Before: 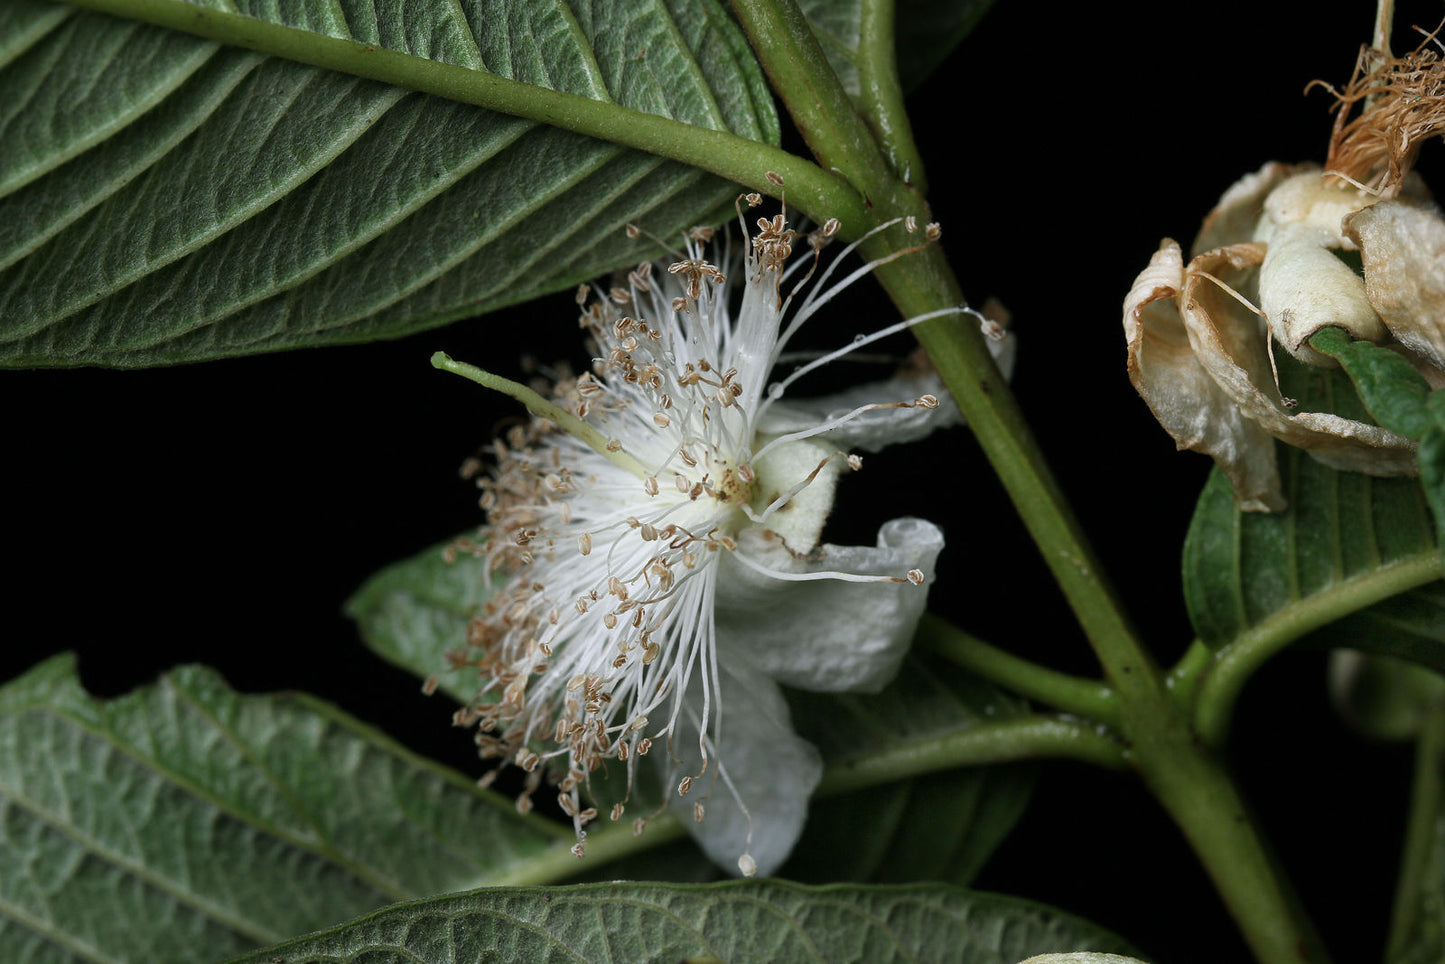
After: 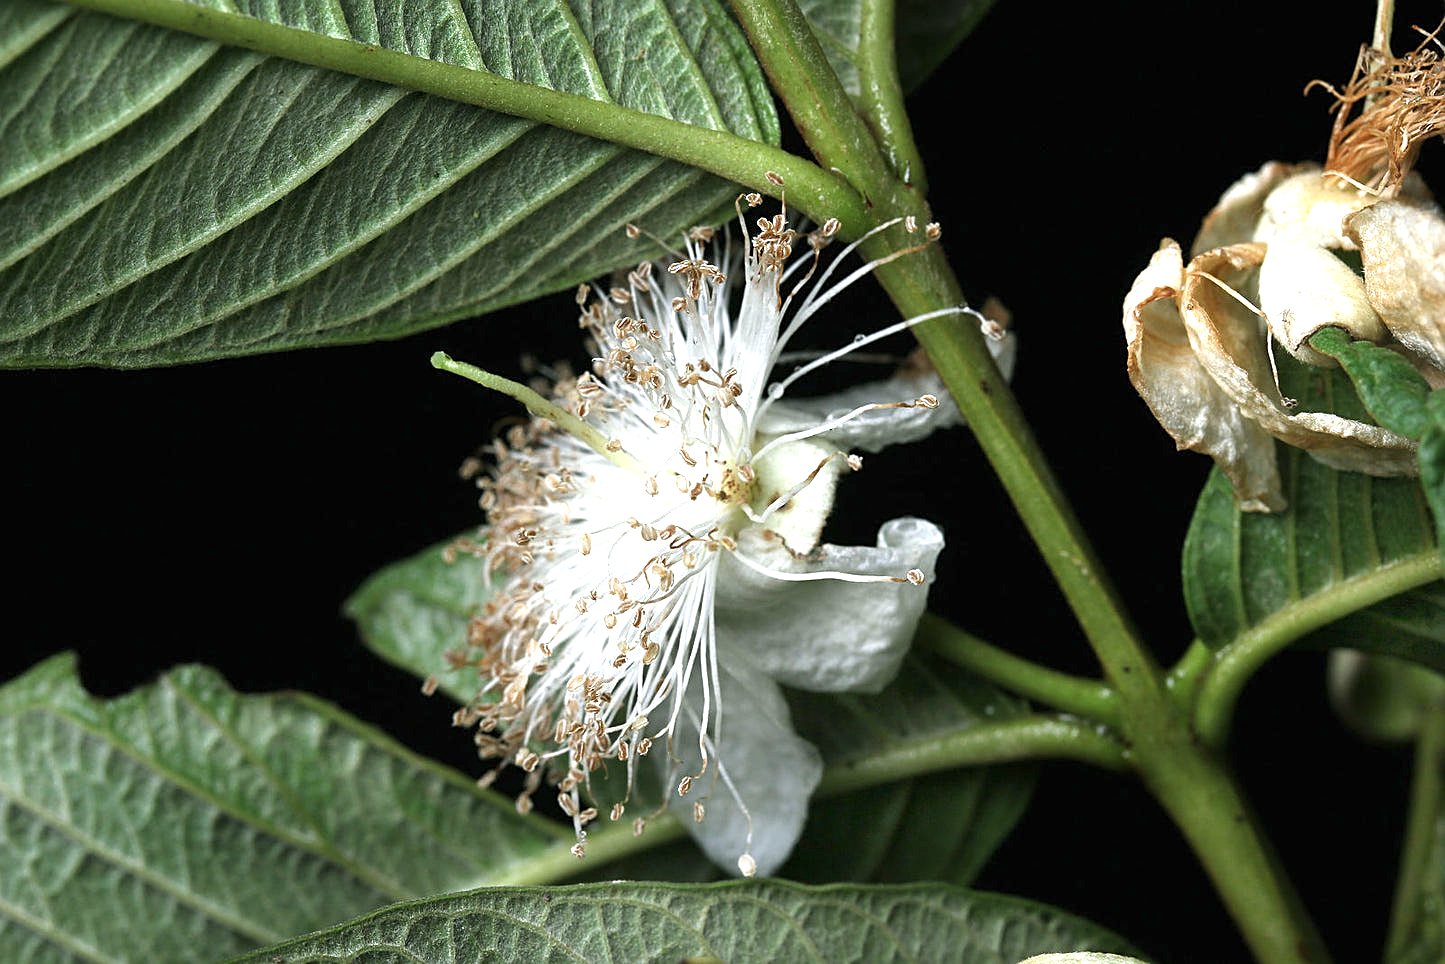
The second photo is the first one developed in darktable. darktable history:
exposure: black level correction 0, exposure 1.1 EV, compensate highlight preservation false
sharpen: on, module defaults
